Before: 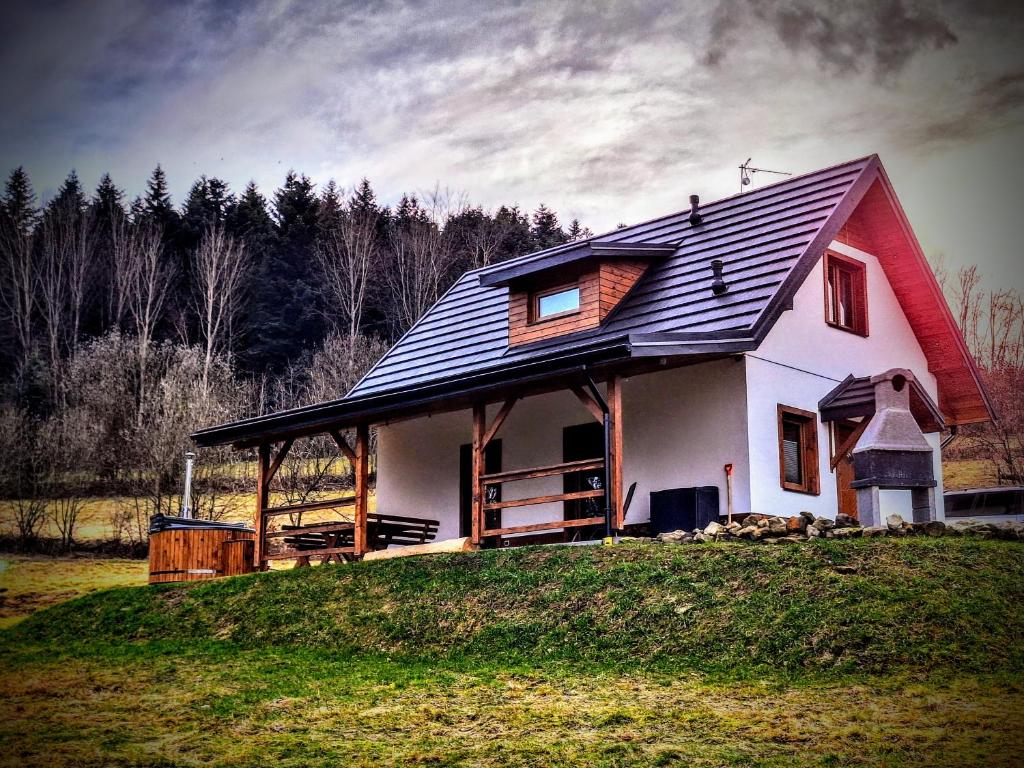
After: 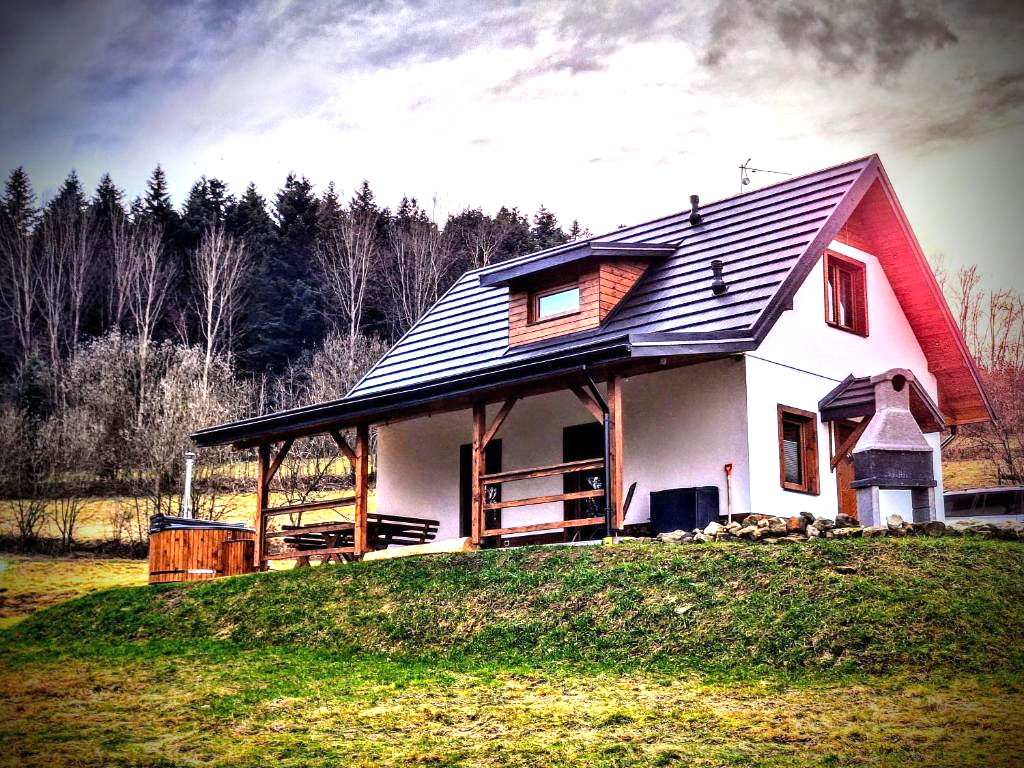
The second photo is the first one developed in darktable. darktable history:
exposure: exposure 0.914 EV, compensate highlight preservation false
